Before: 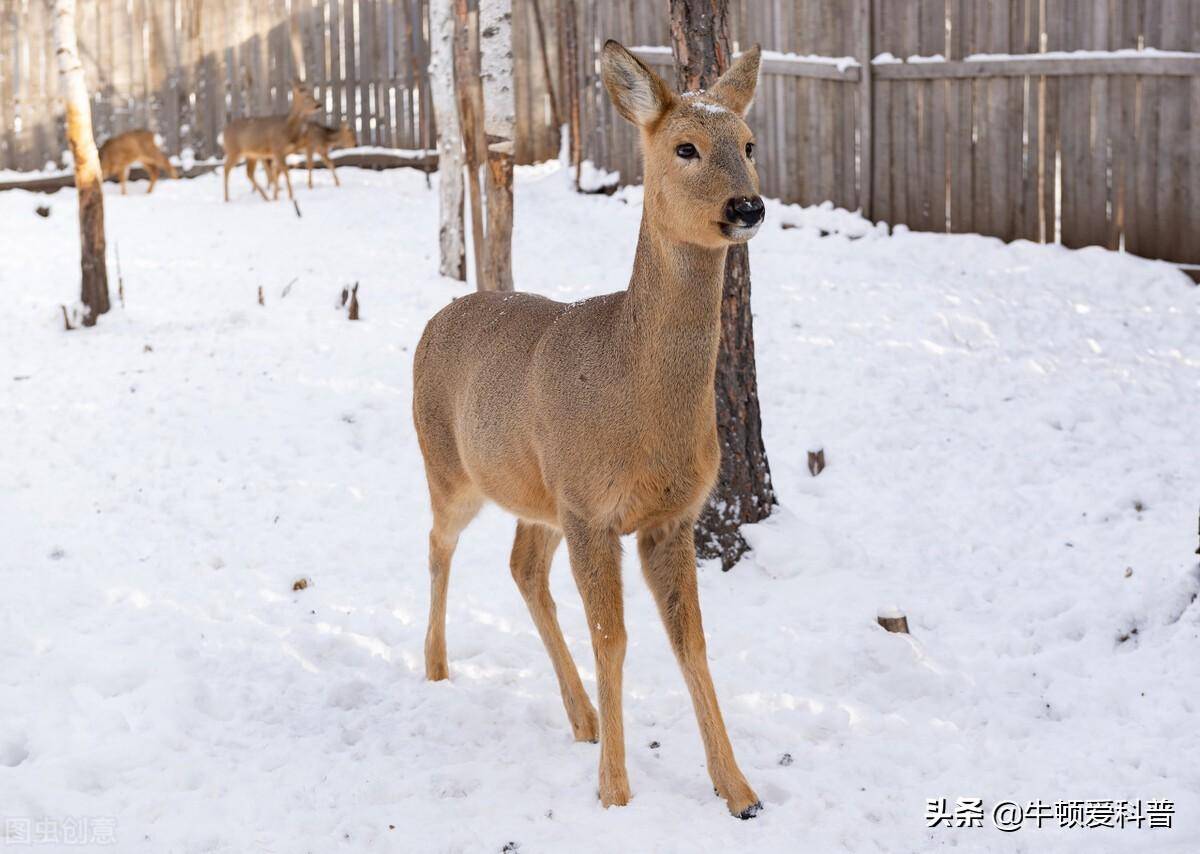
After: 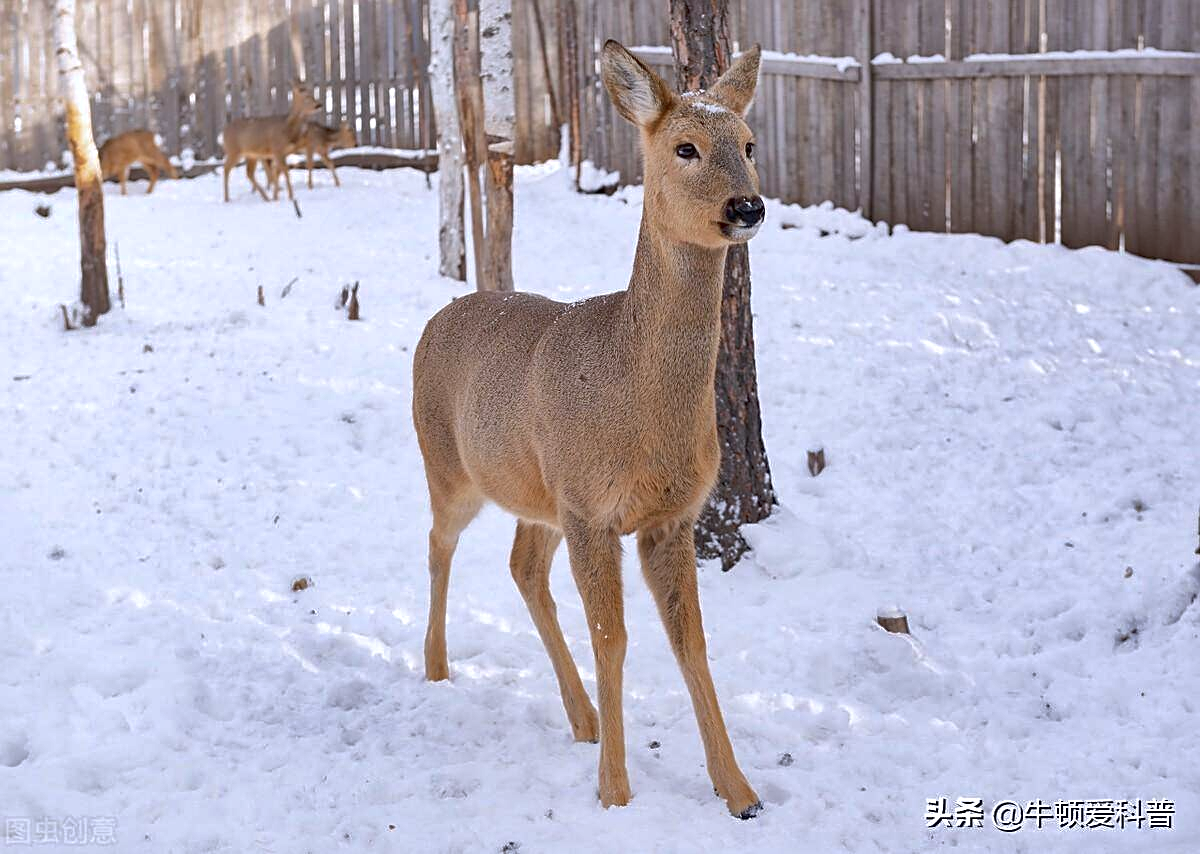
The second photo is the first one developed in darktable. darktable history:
local contrast: mode bilateral grid, contrast 21, coarseness 50, detail 119%, midtone range 0.2
sharpen: amount 0.498
shadows and highlights: highlights color adjustment 42.76%
color calibration: illuminant as shot in camera, x 0.358, y 0.373, temperature 4628.91 K, gamut compression 1.65
